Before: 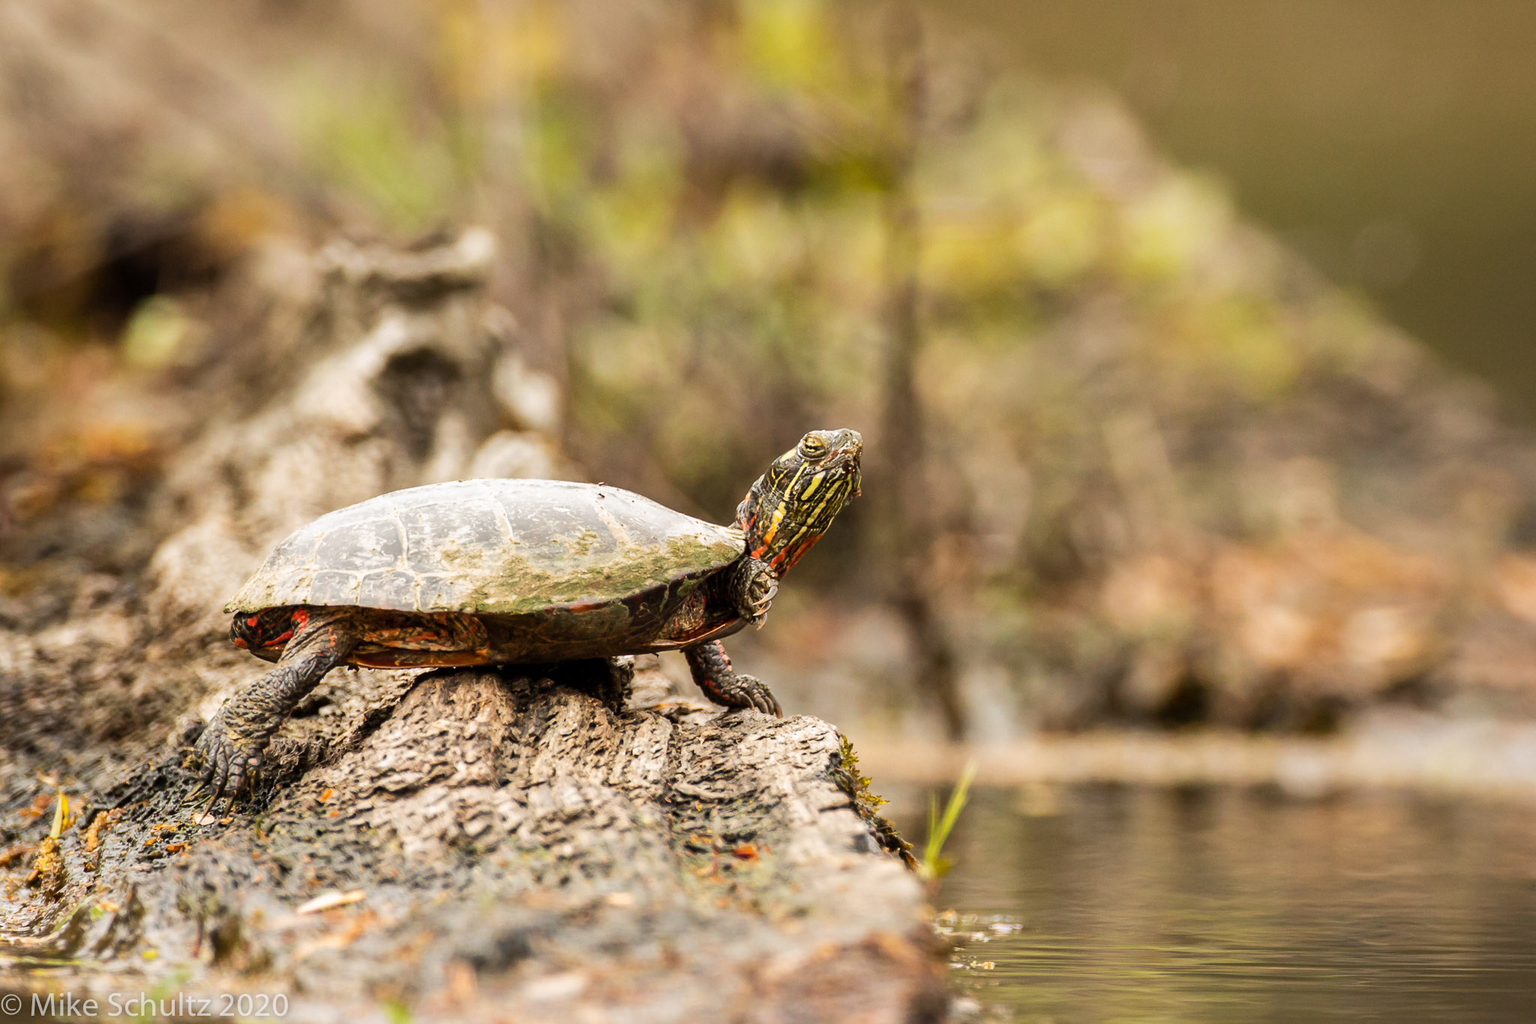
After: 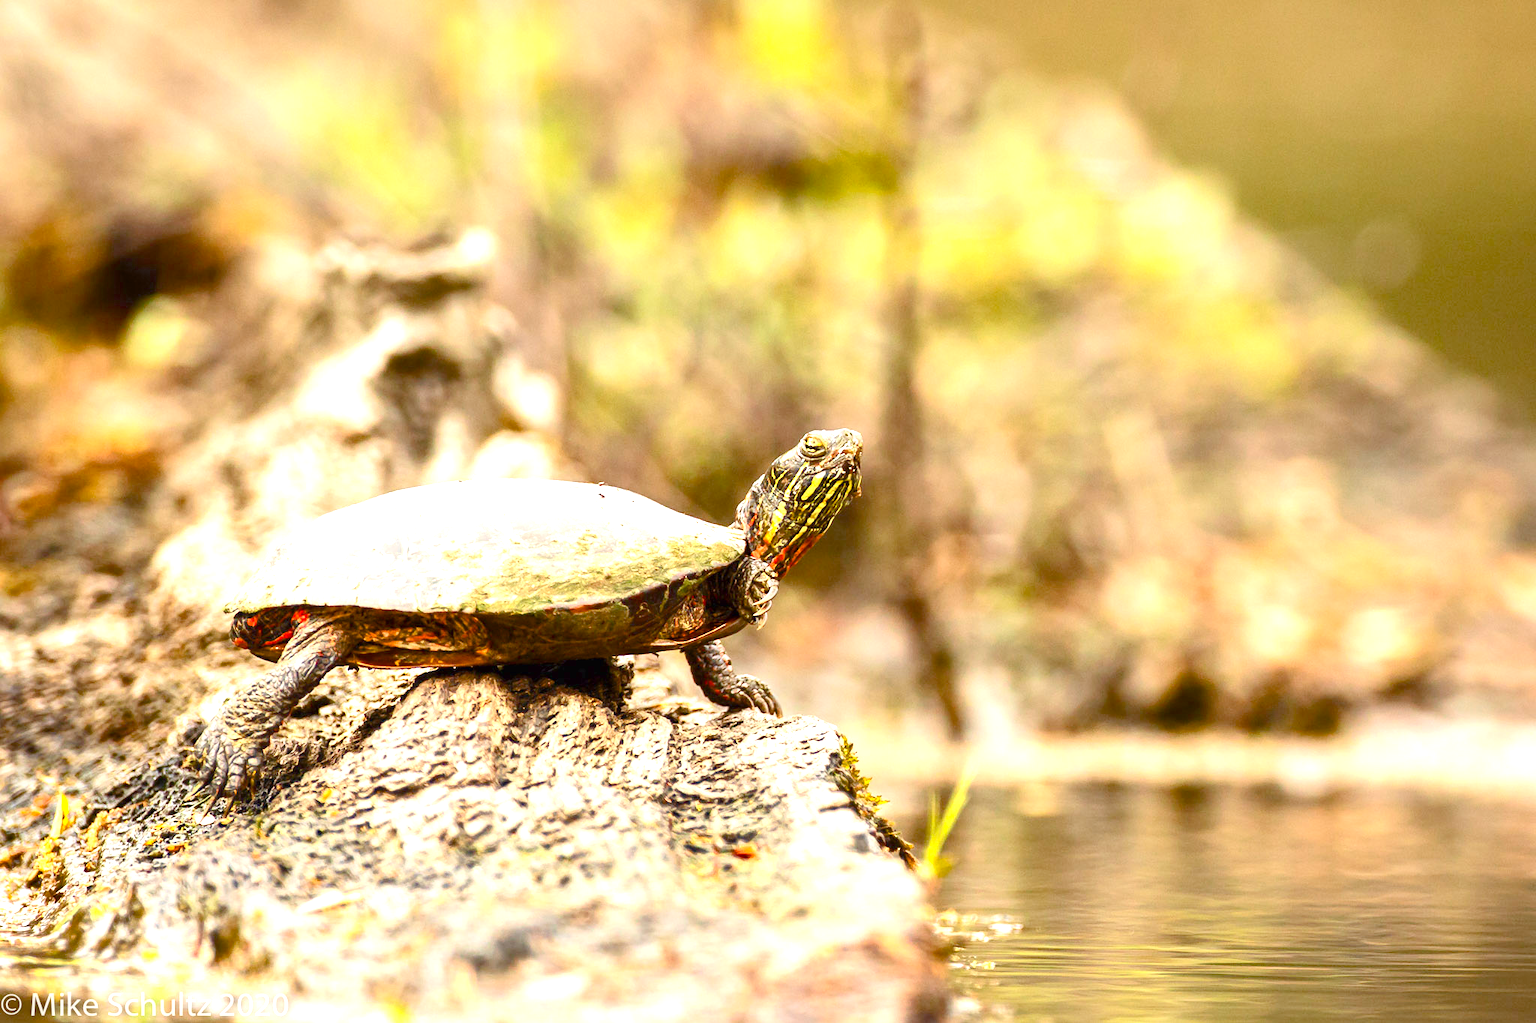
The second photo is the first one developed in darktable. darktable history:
exposure: black level correction 0, exposure 1.438 EV, compensate highlight preservation false
color balance rgb: shadows lift › chroma 3.275%, shadows lift › hue 280.78°, linear chroma grading › global chroma 14.896%, perceptual saturation grading › global saturation 20%, perceptual saturation grading › highlights -25.689%, perceptual saturation grading › shadows 24.499%, global vibrance -7.435%, contrast -13.209%, saturation formula JzAzBz (2021)
